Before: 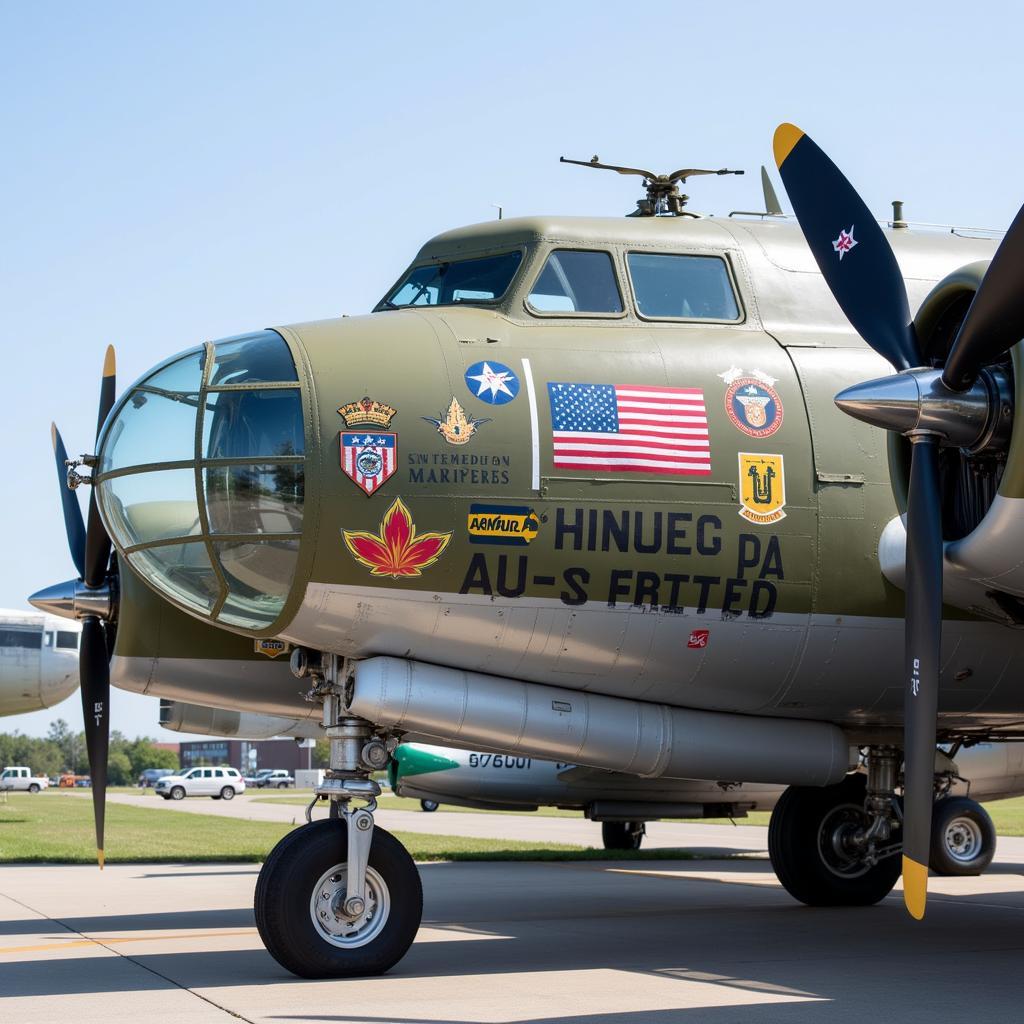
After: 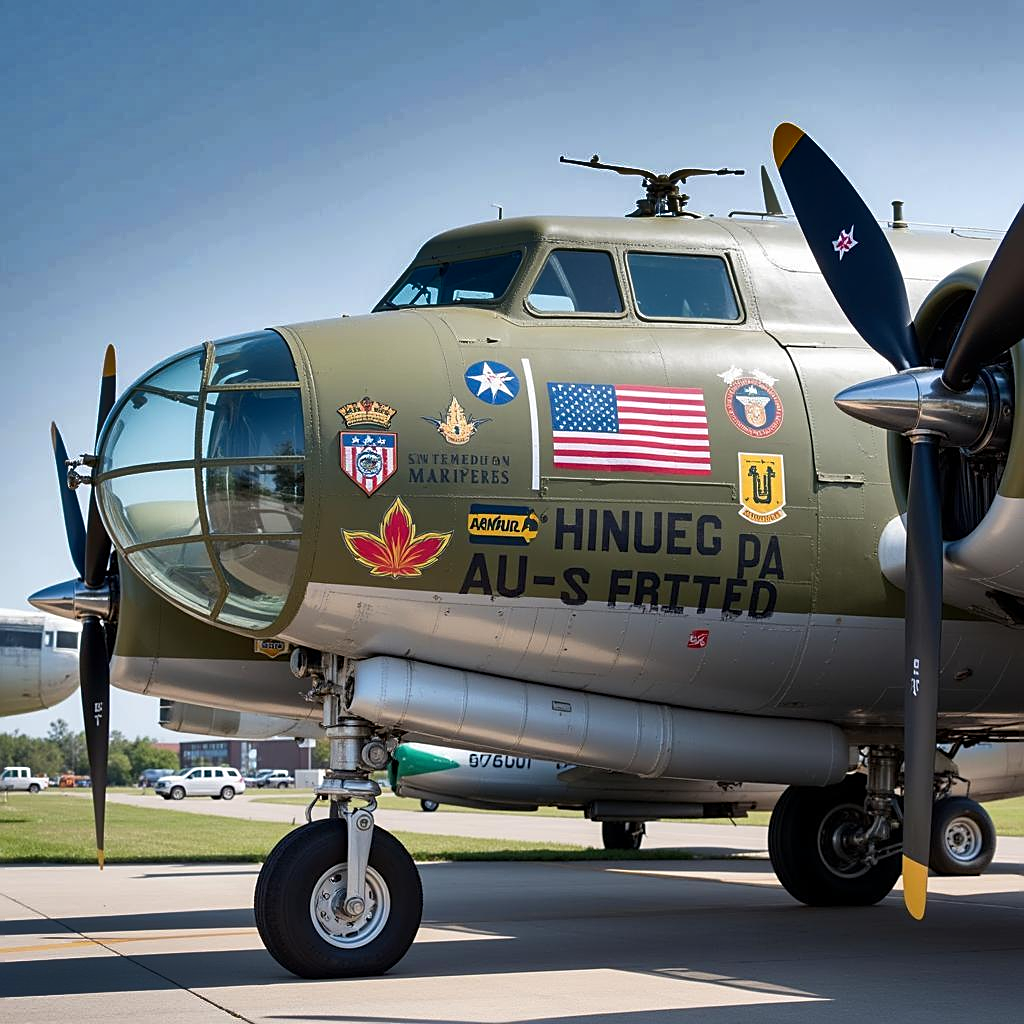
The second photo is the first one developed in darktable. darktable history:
sharpen: on, module defaults
shadows and highlights: shadows 17.67, highlights -84.75, soften with gaussian
